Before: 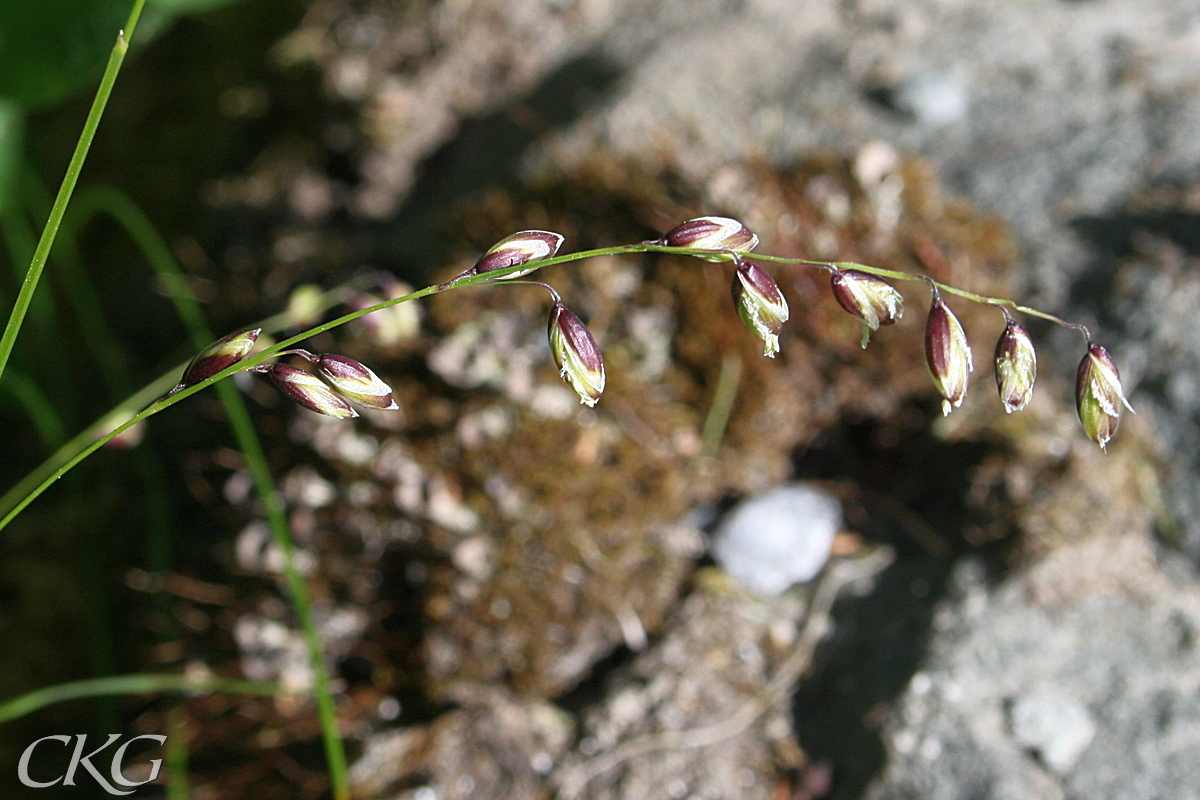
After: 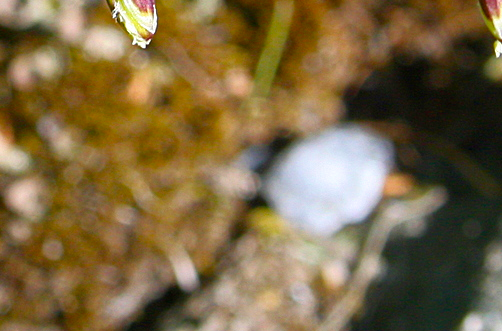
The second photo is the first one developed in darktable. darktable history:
velvia: strength 51.62%, mid-tones bias 0.513
crop: left 37.394%, top 44.894%, right 20.725%, bottom 13.608%
